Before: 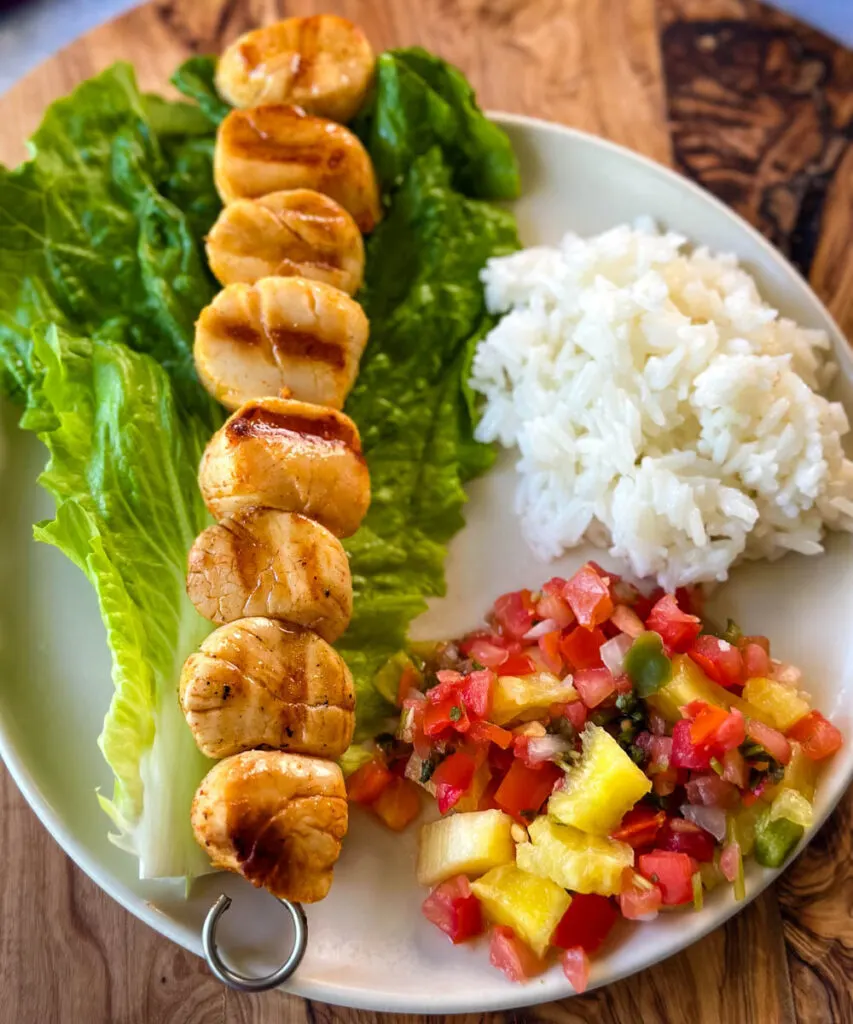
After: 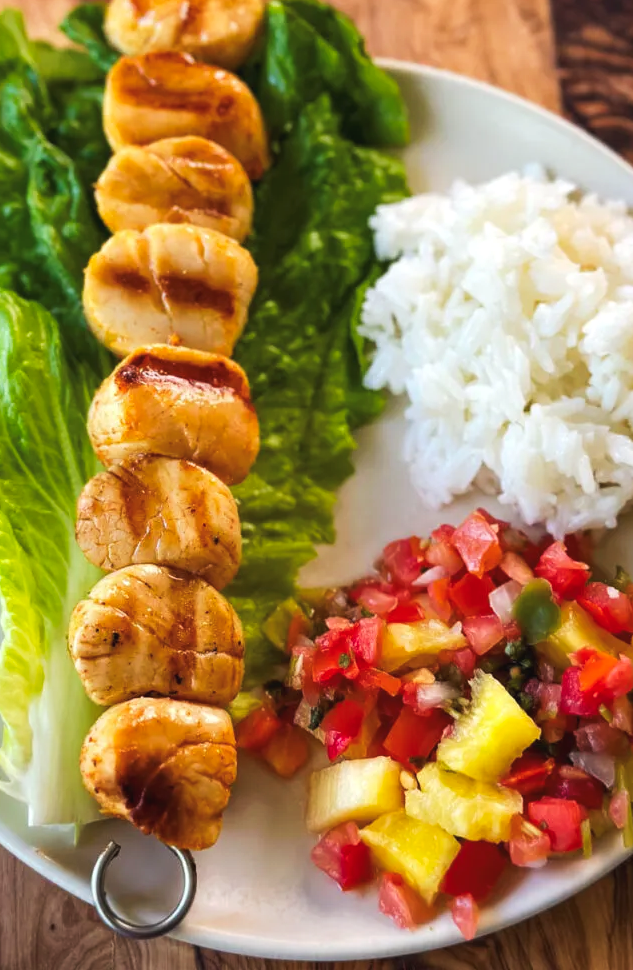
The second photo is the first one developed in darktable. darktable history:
tone curve: curves: ch0 [(0, 0) (0.003, 0.014) (0.011, 0.019) (0.025, 0.028) (0.044, 0.044) (0.069, 0.069) (0.1, 0.1) (0.136, 0.131) (0.177, 0.168) (0.224, 0.206) (0.277, 0.255) (0.335, 0.309) (0.399, 0.374) (0.468, 0.452) (0.543, 0.535) (0.623, 0.623) (0.709, 0.72) (0.801, 0.815) (0.898, 0.898) (1, 1)], preserve colors none
crop and rotate: left 13.15%, top 5.251%, right 12.609%
exposure: black level correction -0.003, exposure 0.04 EV, compensate highlight preservation false
